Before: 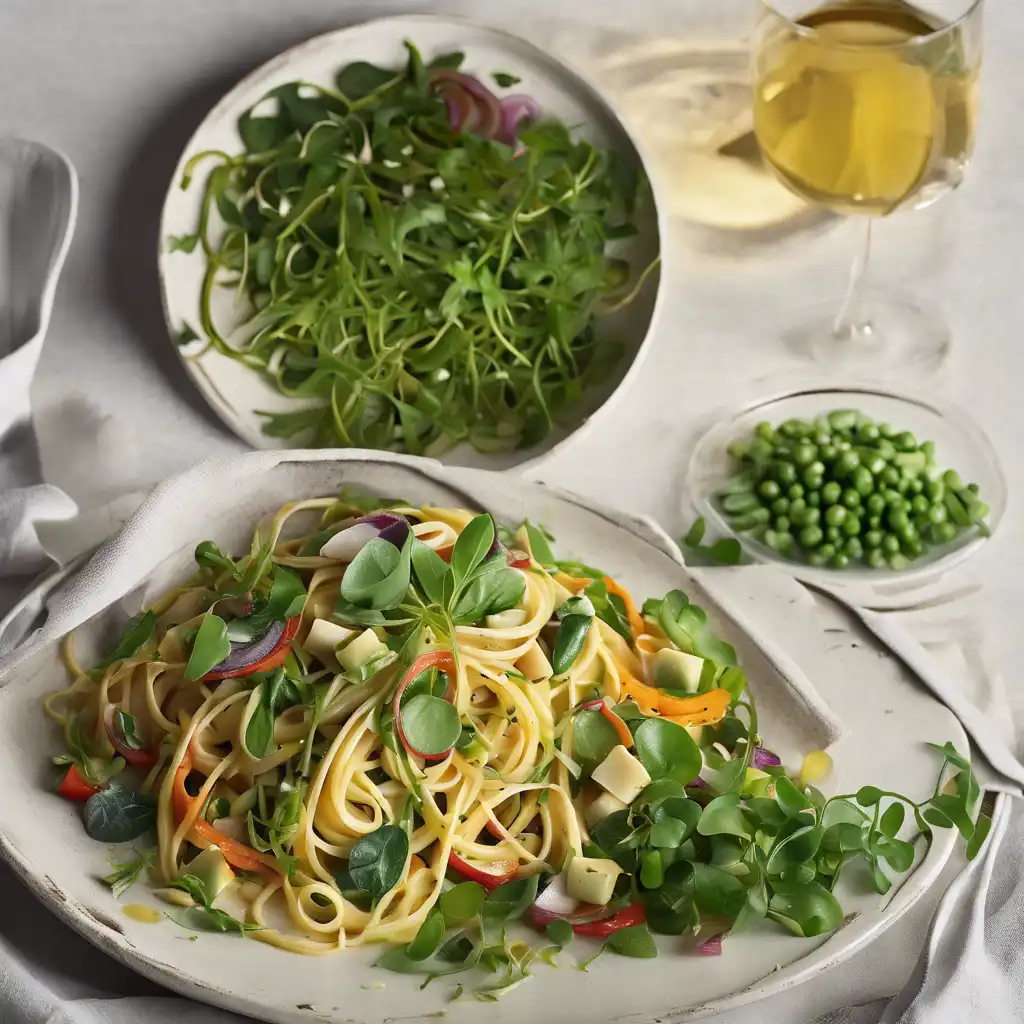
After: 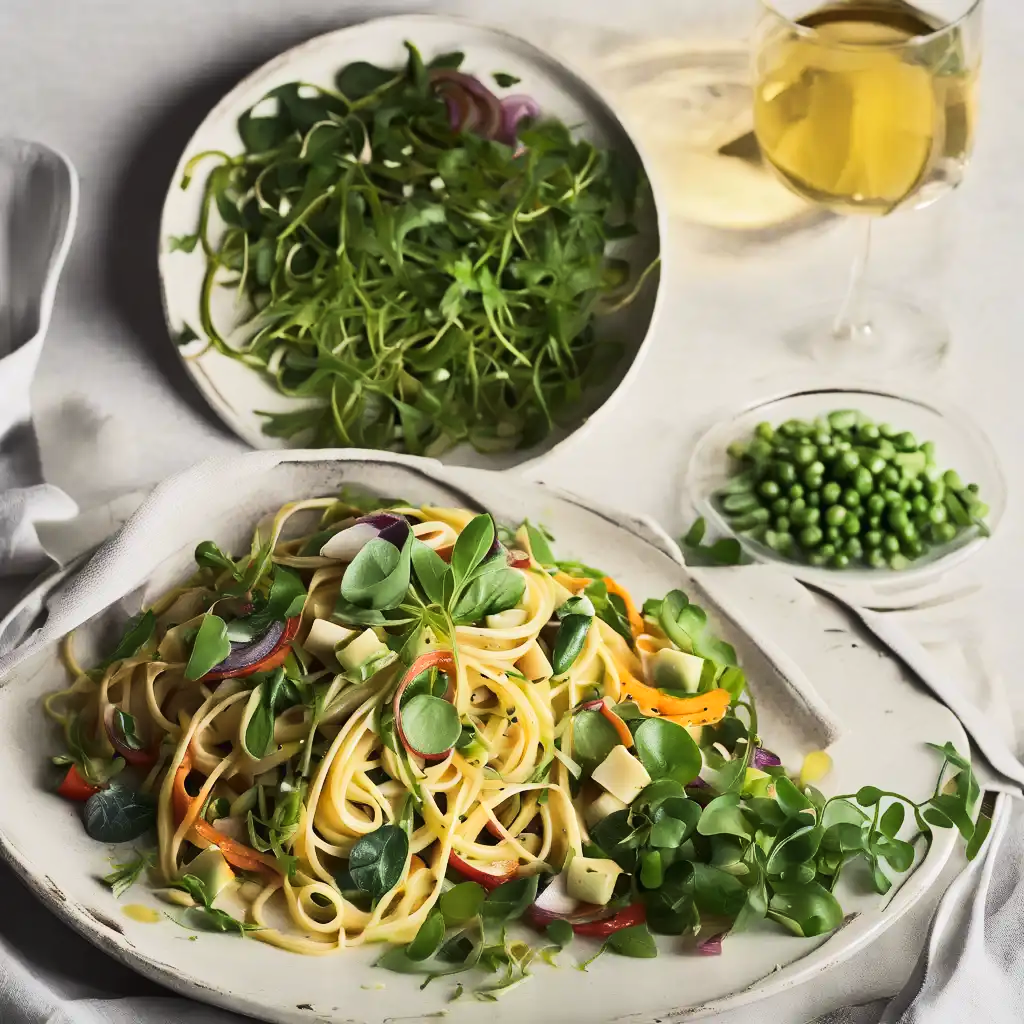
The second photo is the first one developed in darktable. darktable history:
tone curve: curves: ch0 [(0, 0) (0.003, 0.023) (0.011, 0.024) (0.025, 0.026) (0.044, 0.035) (0.069, 0.05) (0.1, 0.071) (0.136, 0.098) (0.177, 0.135) (0.224, 0.172) (0.277, 0.227) (0.335, 0.296) (0.399, 0.372) (0.468, 0.462) (0.543, 0.58) (0.623, 0.697) (0.709, 0.789) (0.801, 0.86) (0.898, 0.918) (1, 1)], color space Lab, linked channels, preserve colors none
